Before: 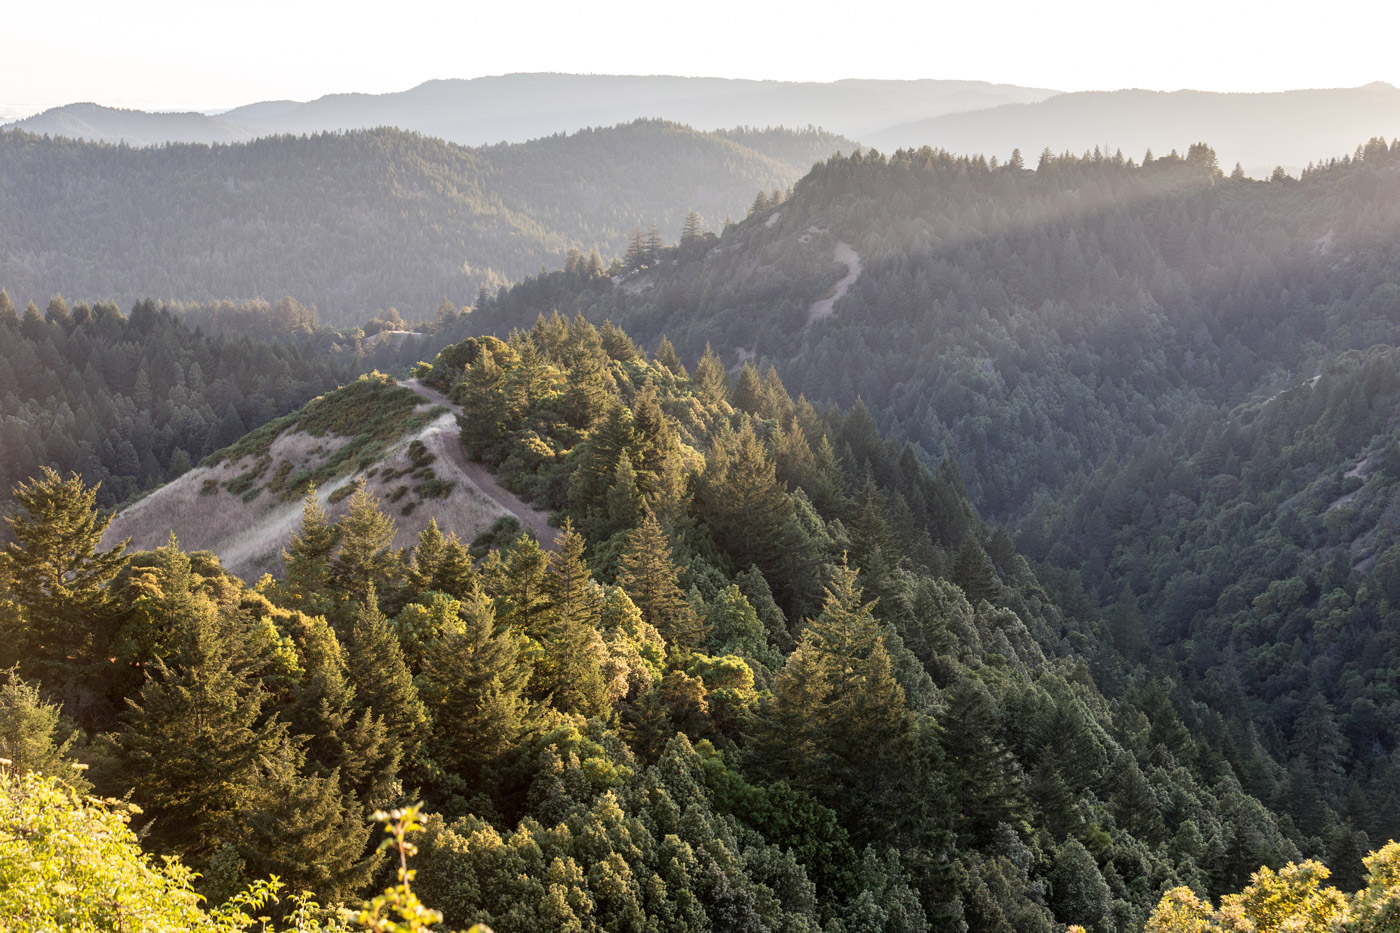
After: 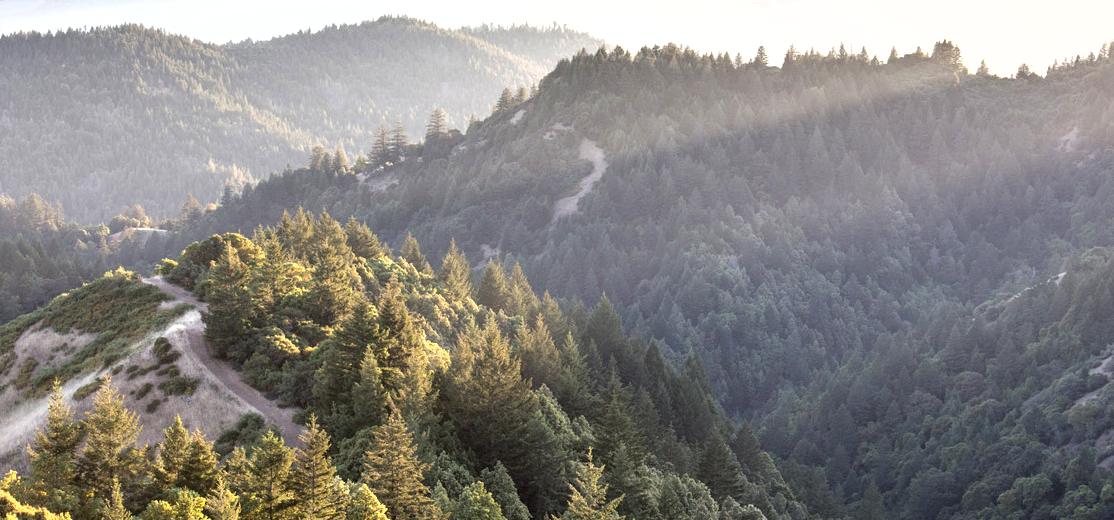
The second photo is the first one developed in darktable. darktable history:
shadows and highlights: shadows 6.62, soften with gaussian
crop: left 18.269%, top 11.11%, right 2.116%, bottom 33.087%
tone equalizer: -8 EV -0.767 EV, -7 EV -0.718 EV, -6 EV -0.634 EV, -5 EV -0.387 EV, -3 EV 0.365 EV, -2 EV 0.6 EV, -1 EV 0.698 EV, +0 EV 0.753 EV
exposure: compensate highlight preservation false
